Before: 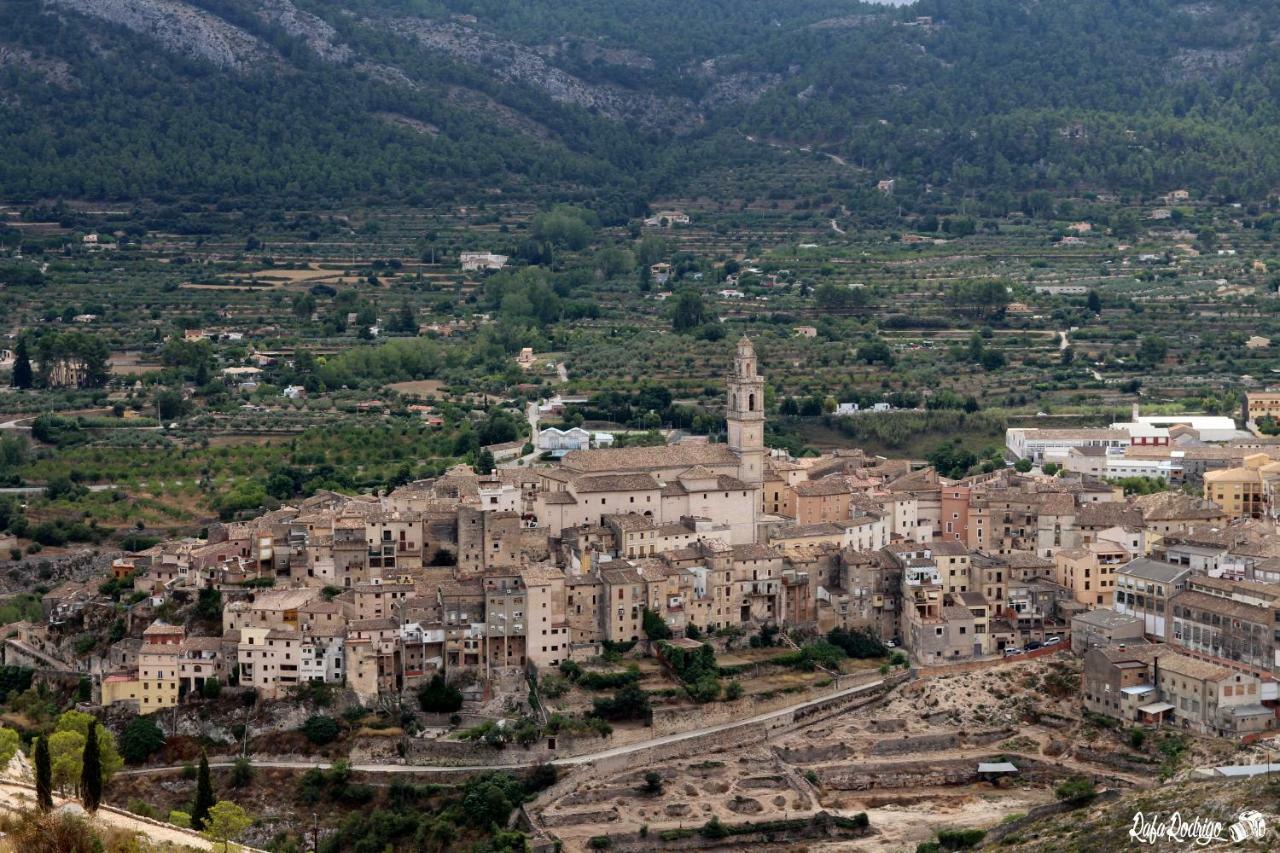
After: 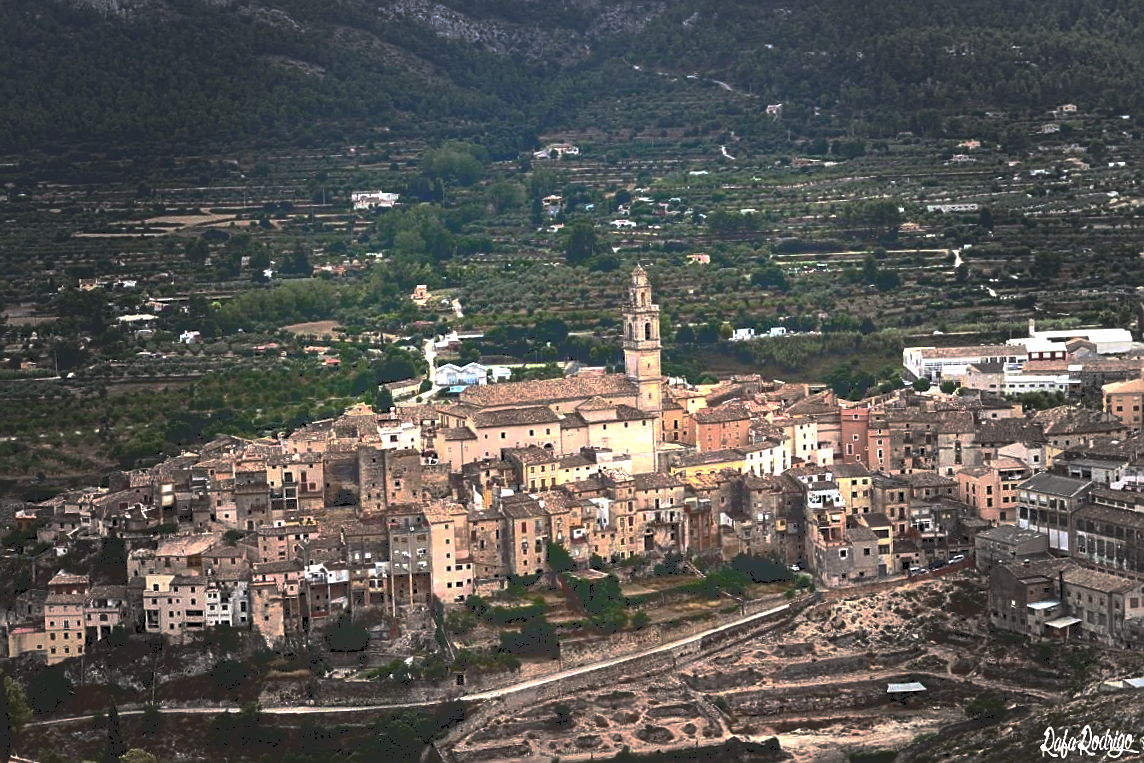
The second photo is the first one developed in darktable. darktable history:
crop and rotate: angle 2.05°, left 5.851%, top 5.698%
sharpen: on, module defaults
exposure: black level correction 0, exposure 1.017 EV, compensate exposure bias true
base curve: curves: ch0 [(0, 0) (0.841, 0.609) (1, 1)], exposure shift 0.581, preserve colors none
color balance rgb: perceptual saturation grading › global saturation 0.985%, global vibrance 20%
vignetting: fall-off start 40.28%, fall-off radius 40.84%
tone curve: curves: ch0 [(0, 0) (0.003, 0.235) (0.011, 0.235) (0.025, 0.235) (0.044, 0.235) (0.069, 0.235) (0.1, 0.237) (0.136, 0.239) (0.177, 0.243) (0.224, 0.256) (0.277, 0.287) (0.335, 0.329) (0.399, 0.391) (0.468, 0.476) (0.543, 0.574) (0.623, 0.683) (0.709, 0.778) (0.801, 0.869) (0.898, 0.924) (1, 1)], color space Lab, independent channels, preserve colors none
